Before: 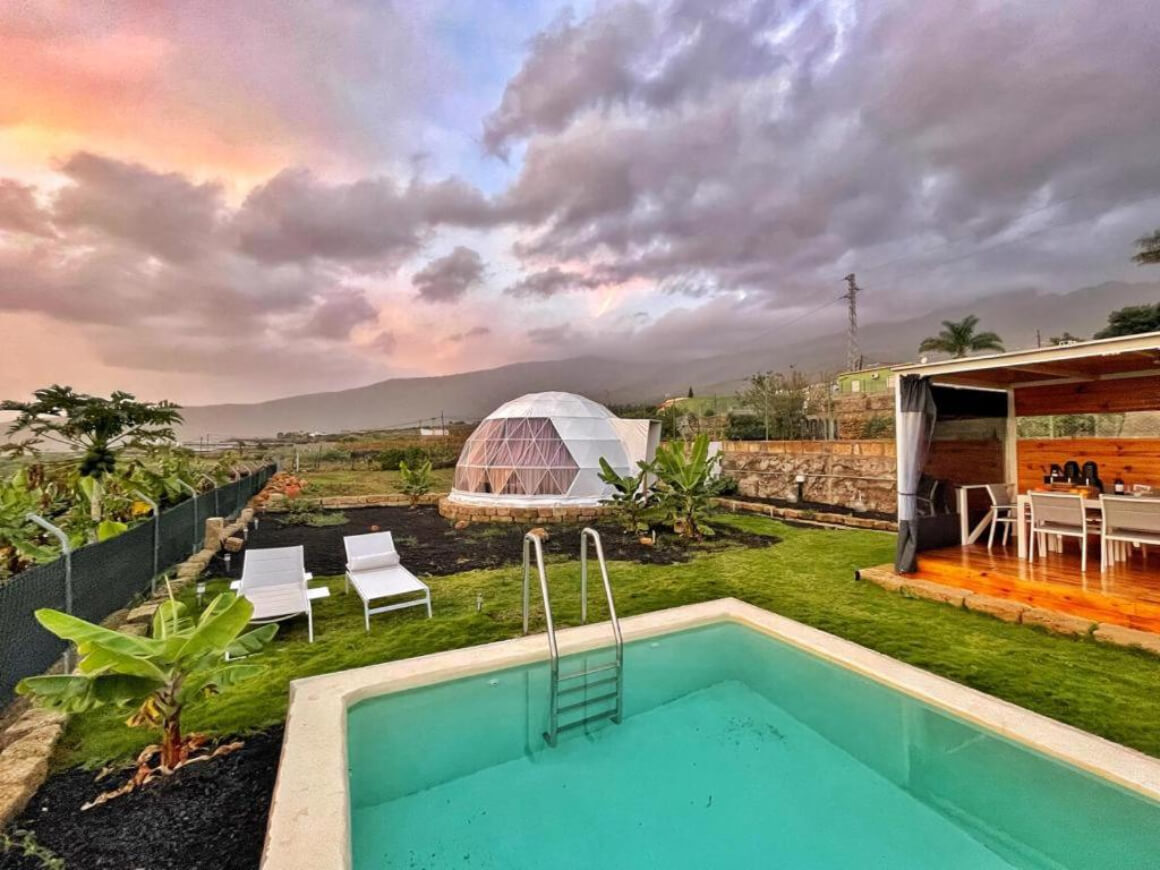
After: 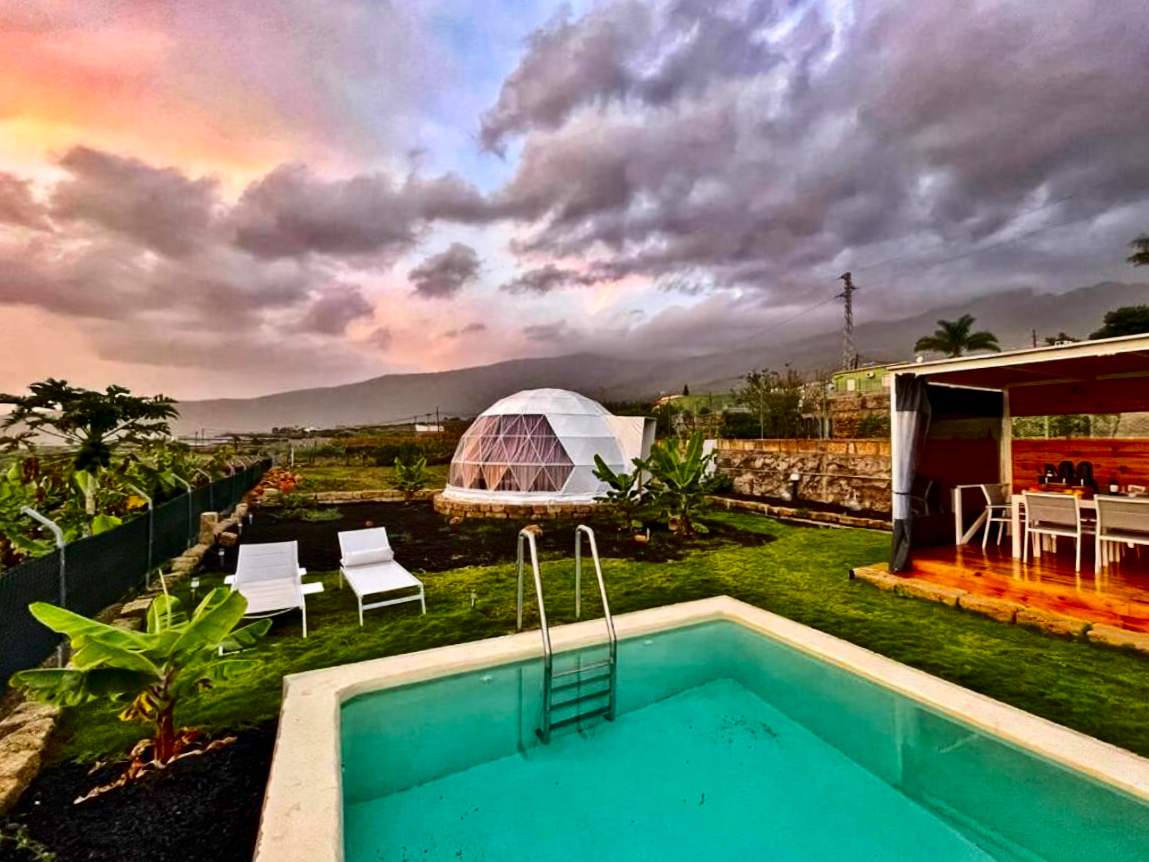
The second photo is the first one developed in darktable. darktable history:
color balance rgb: perceptual saturation grading › global saturation 25.347%, global vibrance -24.494%
exposure: compensate highlight preservation false
contrast brightness saturation: contrast 0.24, brightness -0.234, saturation 0.139
crop and rotate: angle -0.375°
